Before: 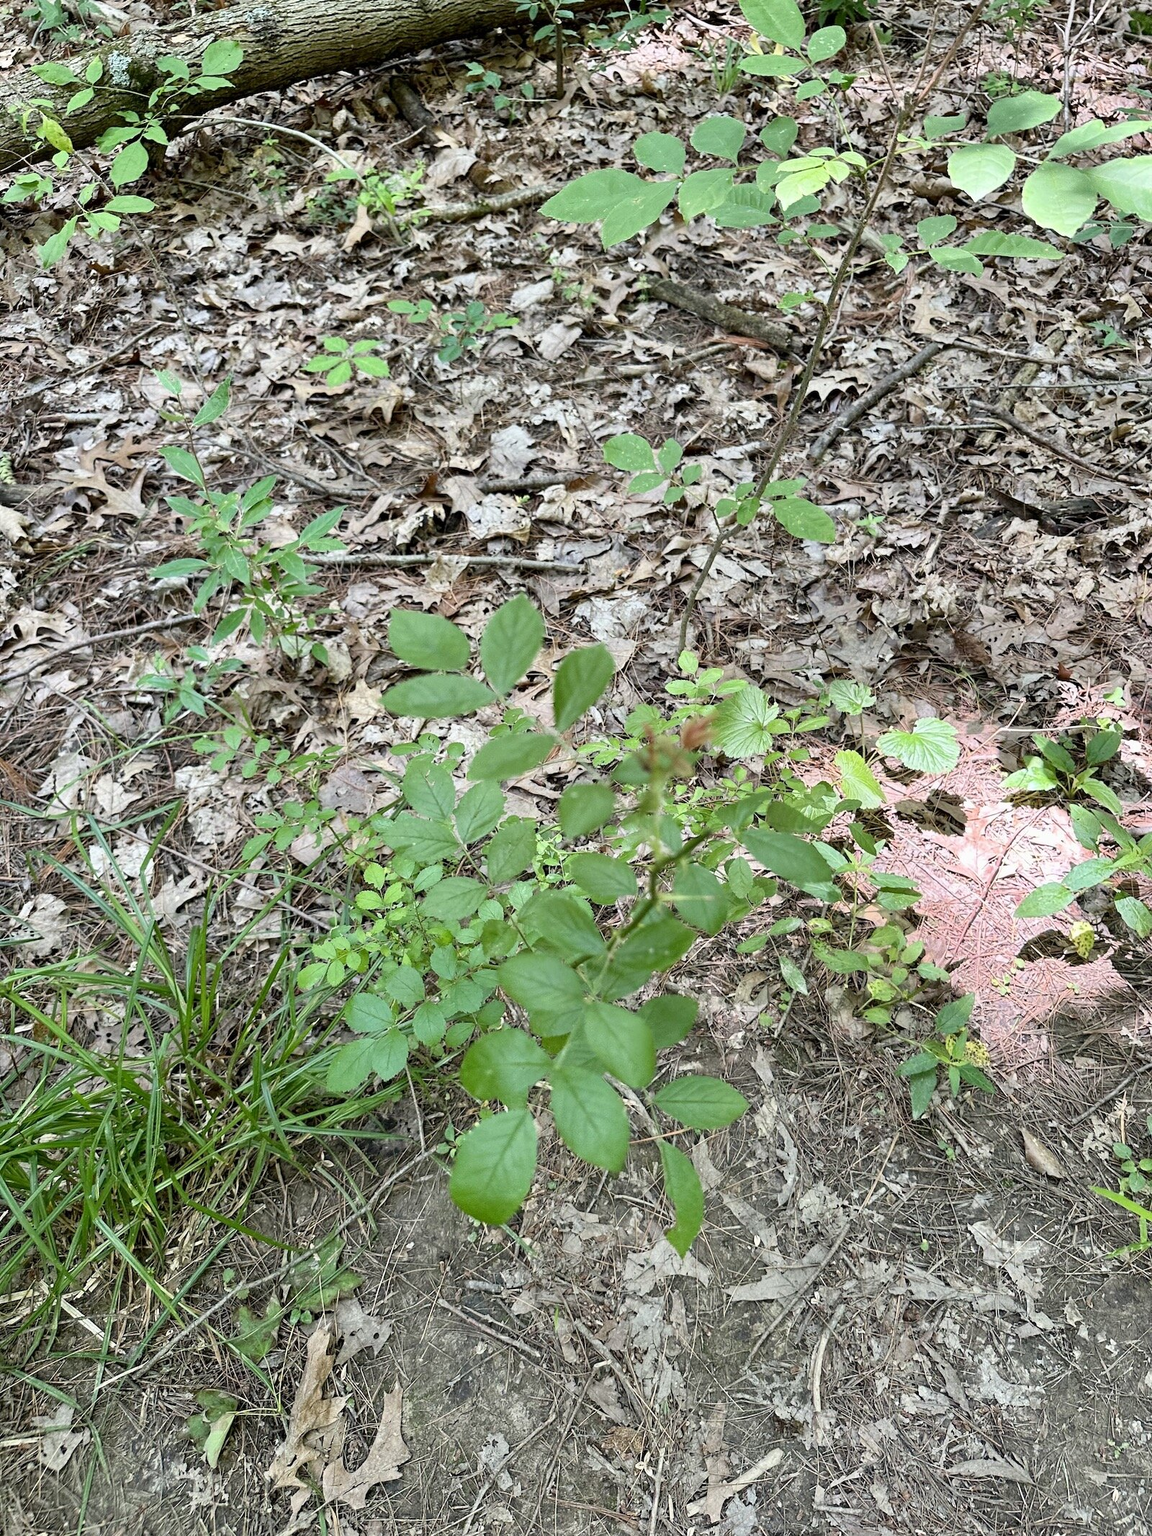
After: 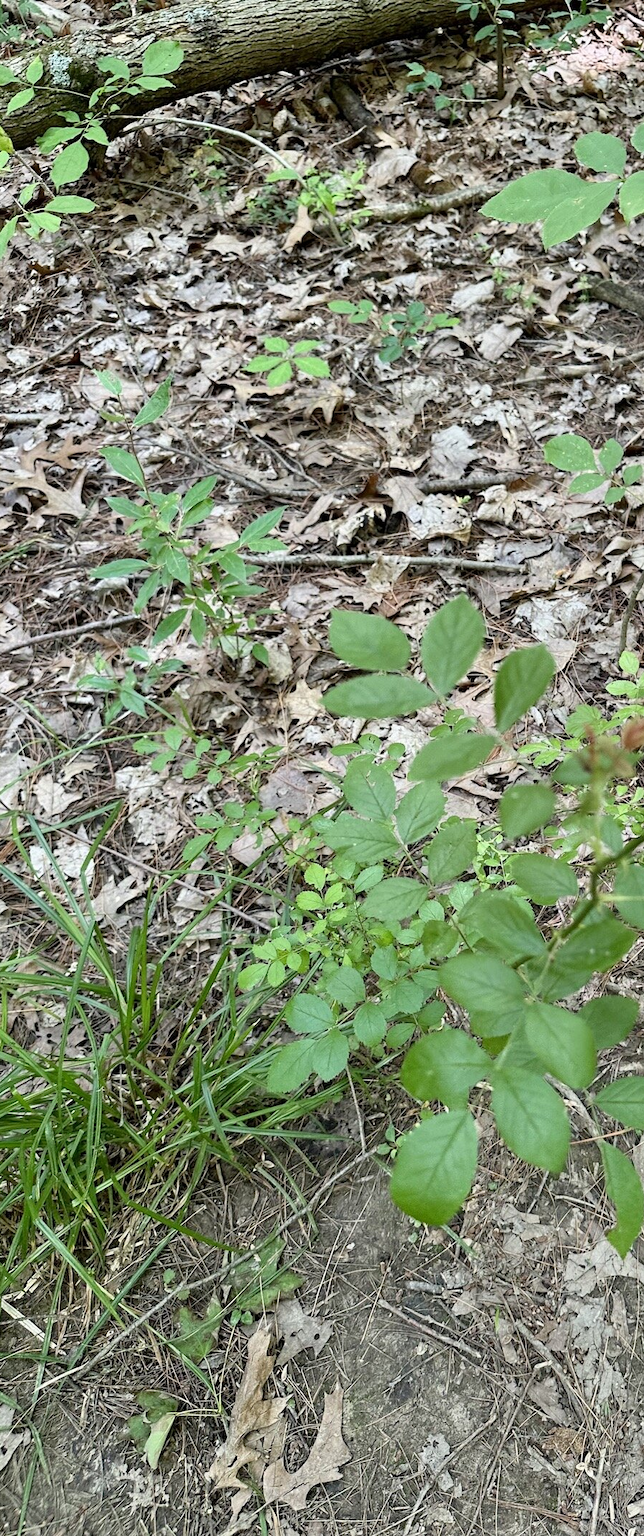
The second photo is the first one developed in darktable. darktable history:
crop: left 5.192%, right 38.903%
